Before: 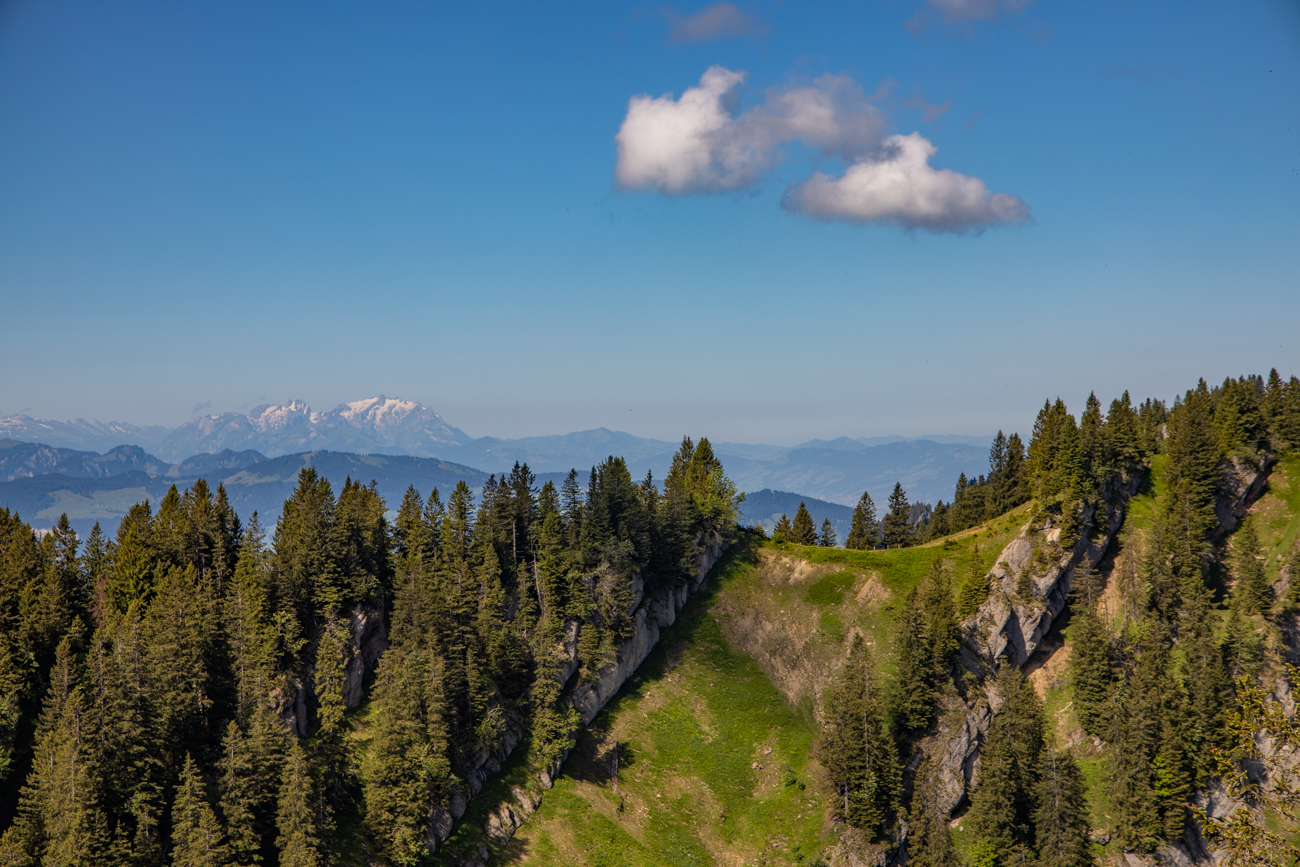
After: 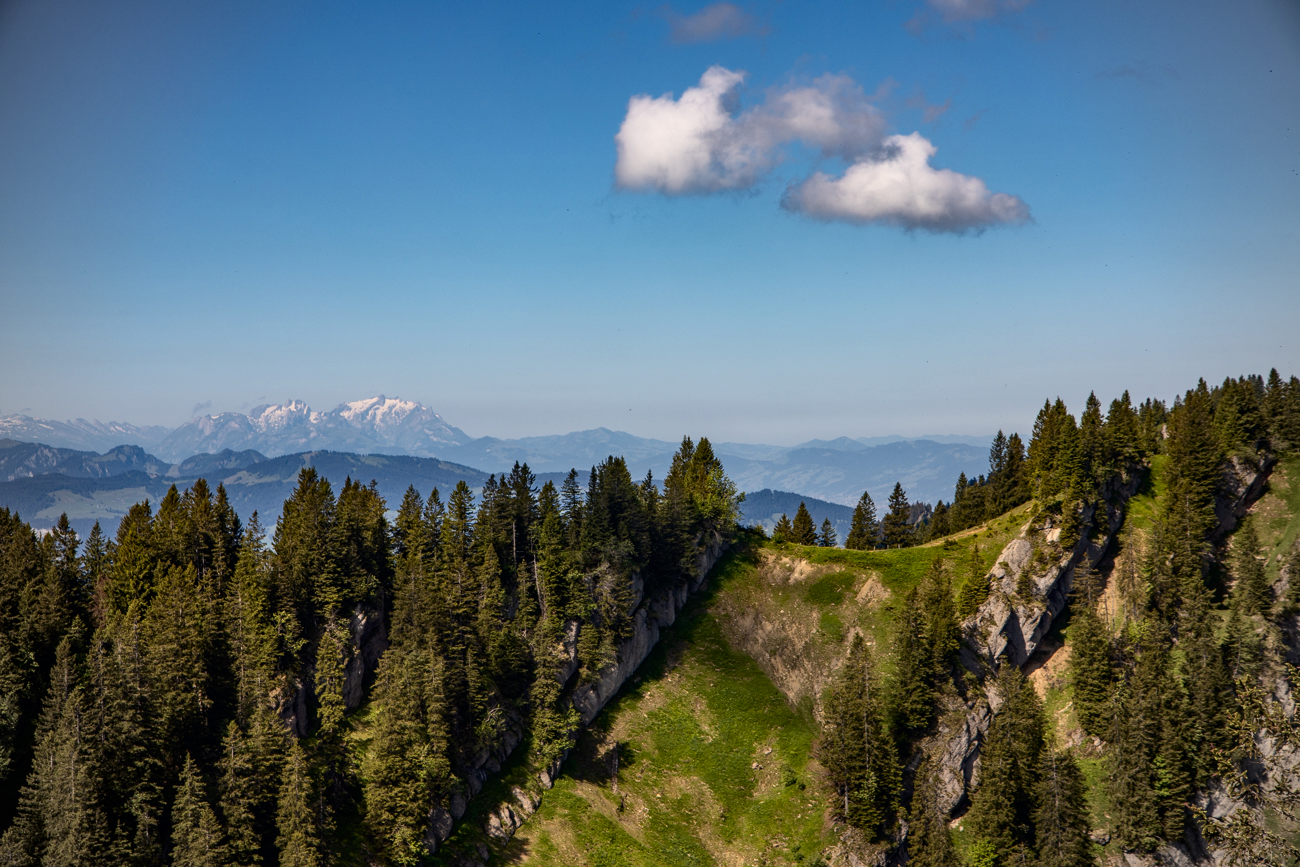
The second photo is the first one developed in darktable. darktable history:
local contrast: mode bilateral grid, contrast 16, coarseness 35, detail 103%, midtone range 0.2
vignetting: brightness -0.293, unbound false
base curve: preserve colors none
contrast brightness saturation: contrast 0.222
